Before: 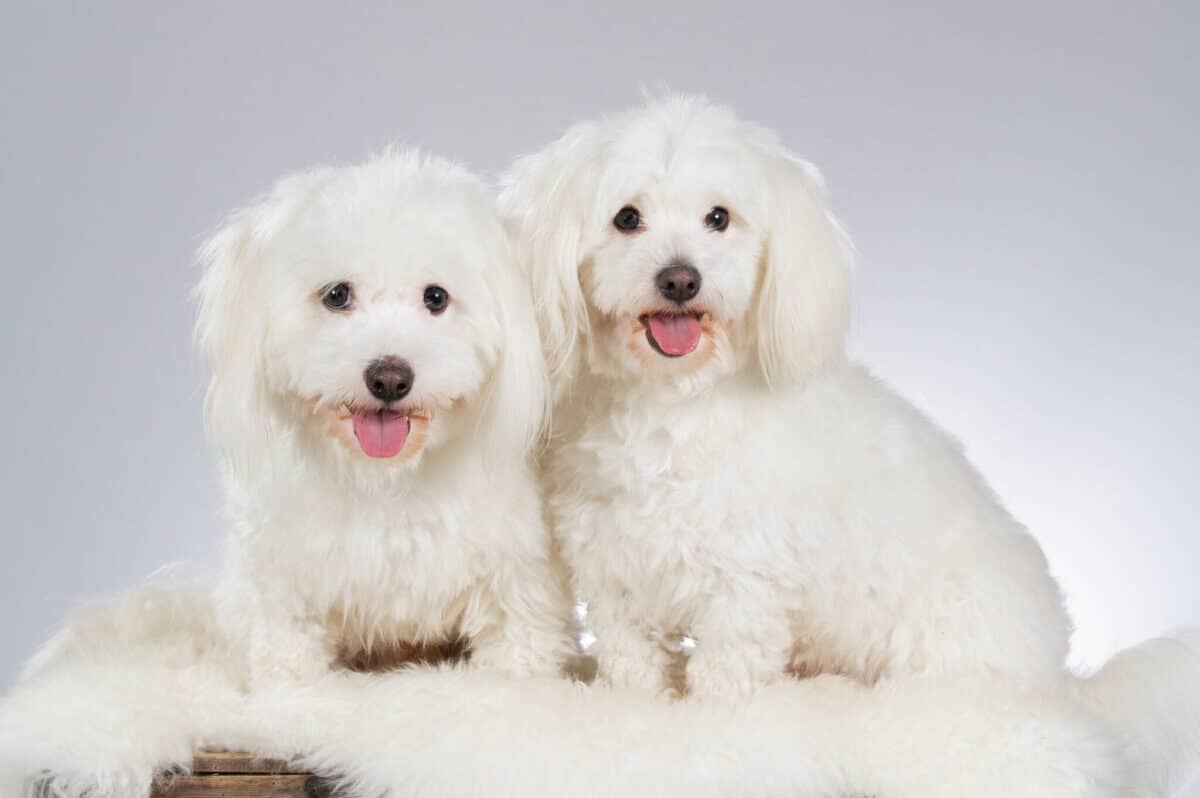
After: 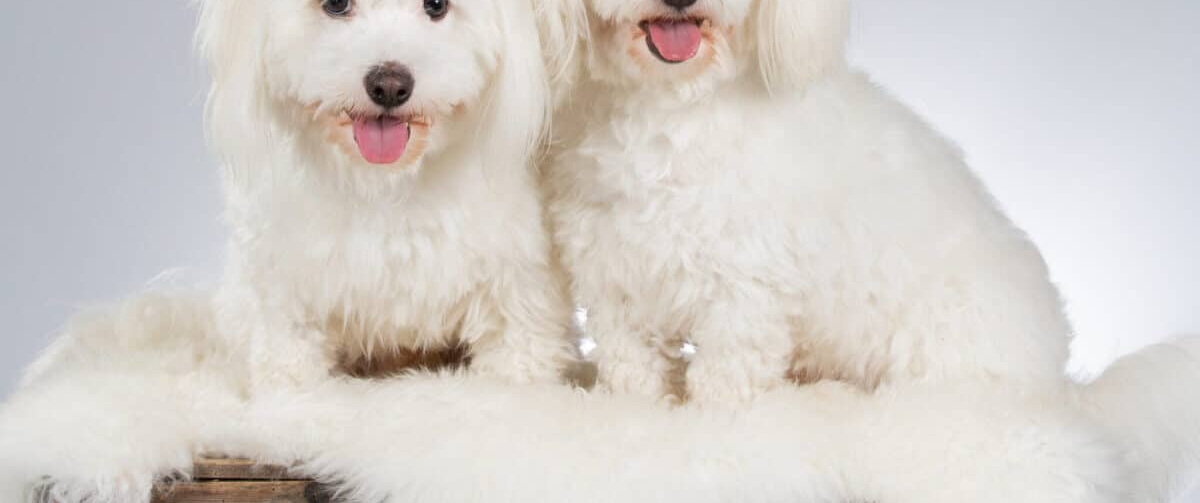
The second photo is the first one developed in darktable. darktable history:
crop and rotate: top 36.868%
